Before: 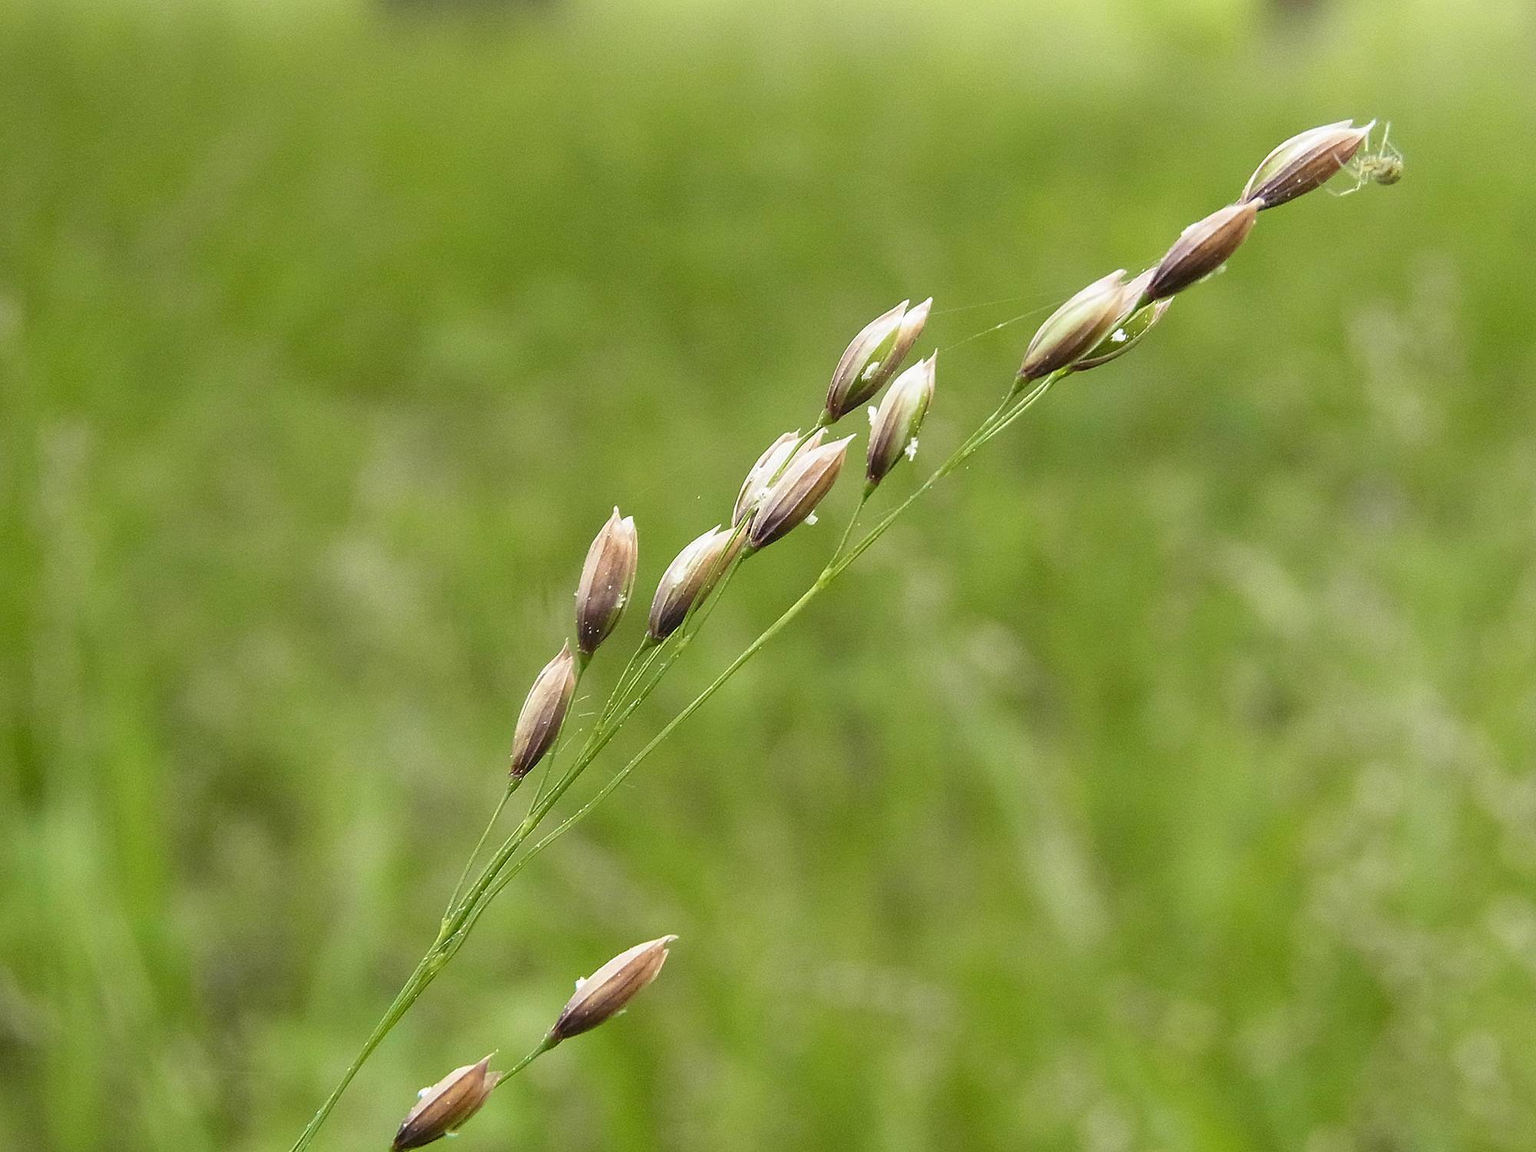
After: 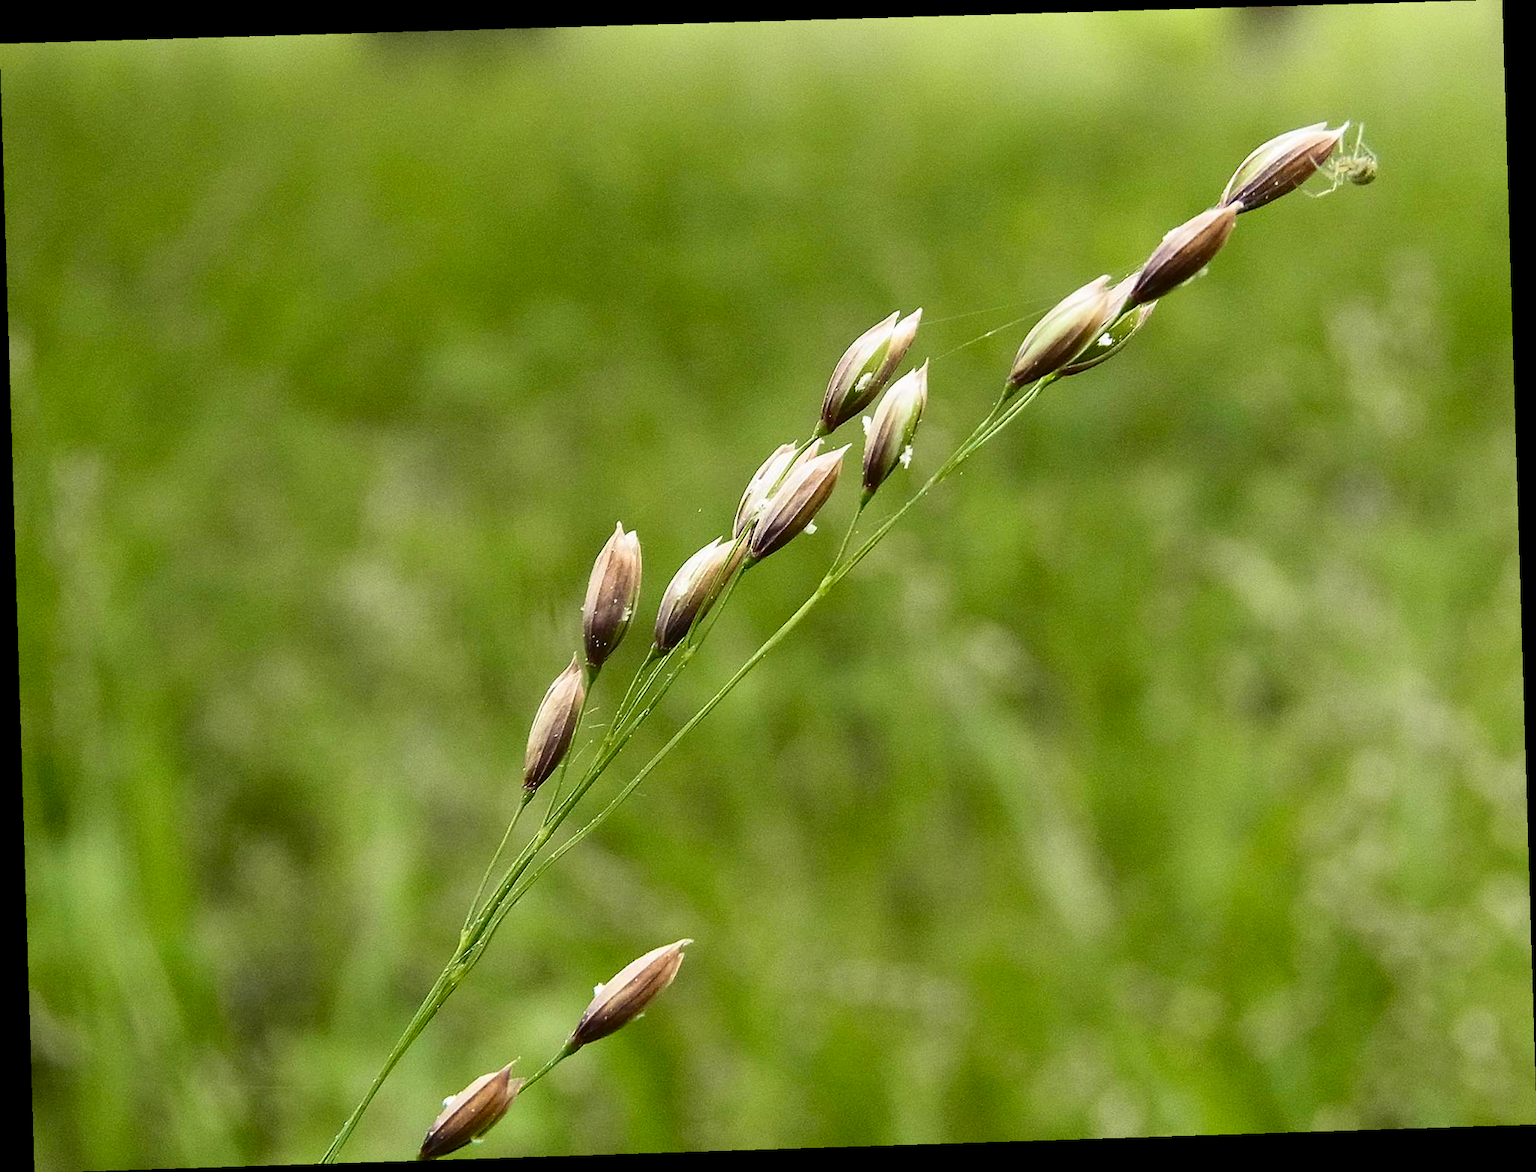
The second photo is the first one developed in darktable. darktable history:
rotate and perspective: rotation -1.77°, lens shift (horizontal) 0.004, automatic cropping off
contrast brightness saturation: contrast 0.2, brightness -0.11, saturation 0.1
exposure: compensate exposure bias true, compensate highlight preservation false
